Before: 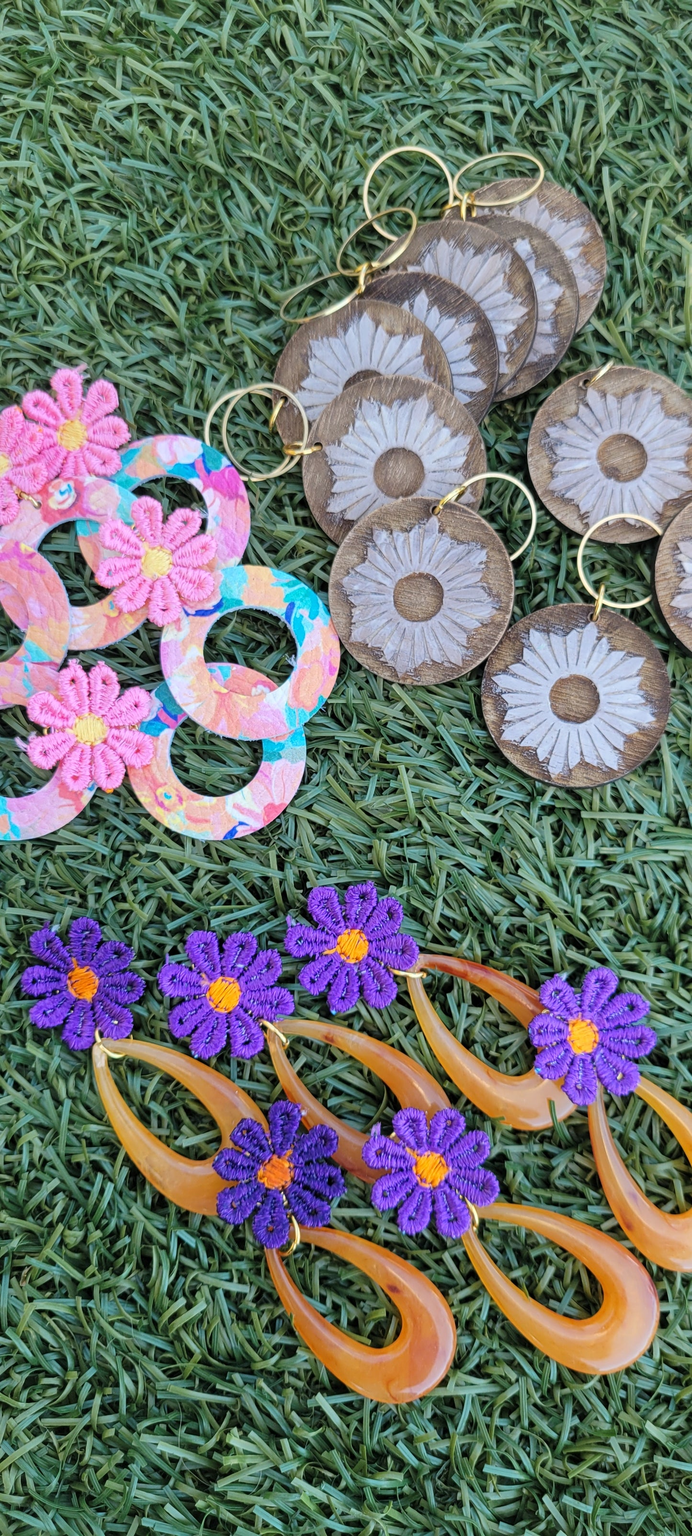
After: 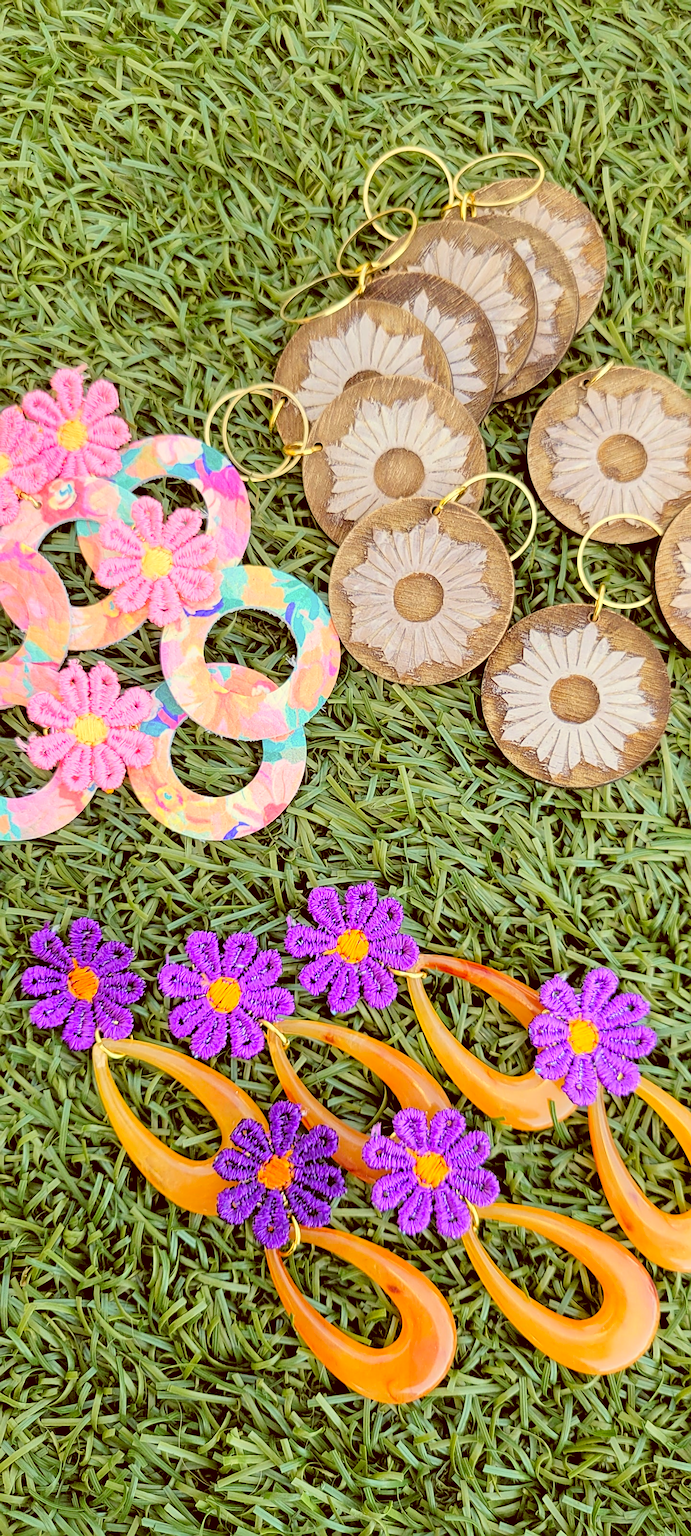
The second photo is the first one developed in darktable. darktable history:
levels: levels [0.093, 0.434, 0.988]
sharpen: on, module defaults
color correction: highlights a* 1.12, highlights b* 24.26, shadows a* 15.58, shadows b* 24.26
